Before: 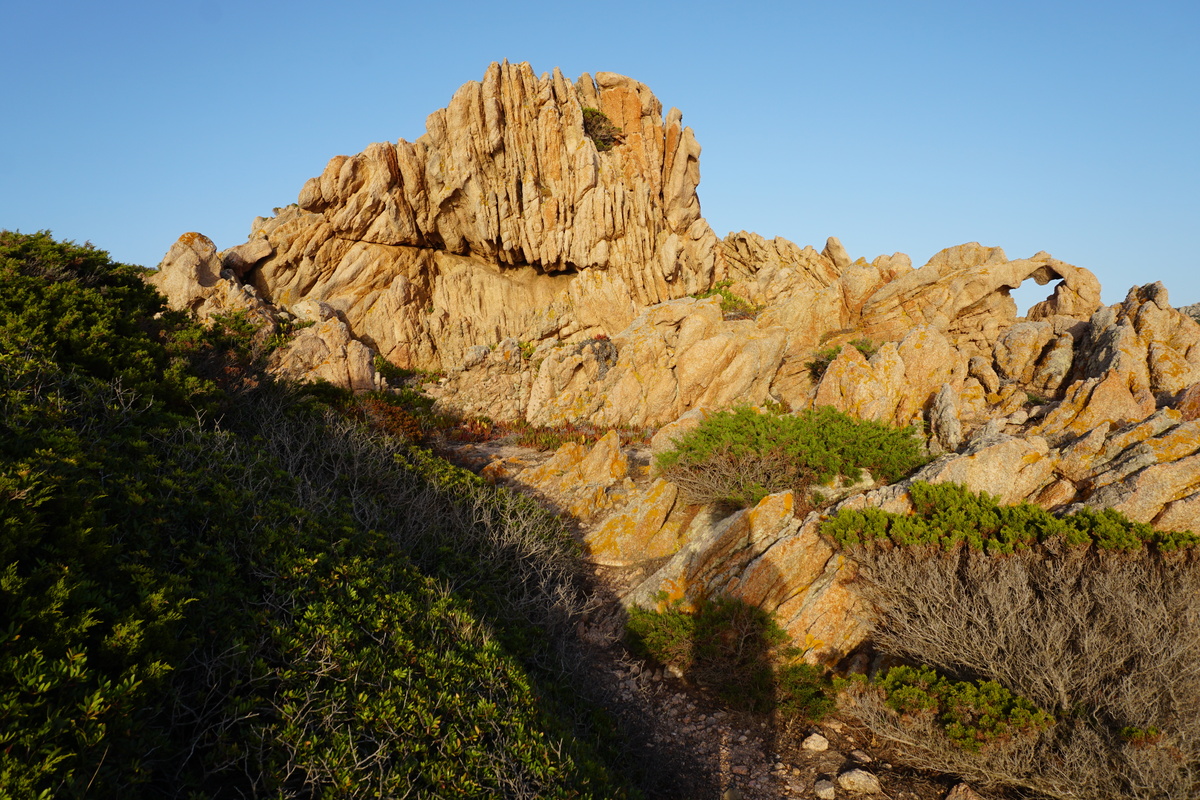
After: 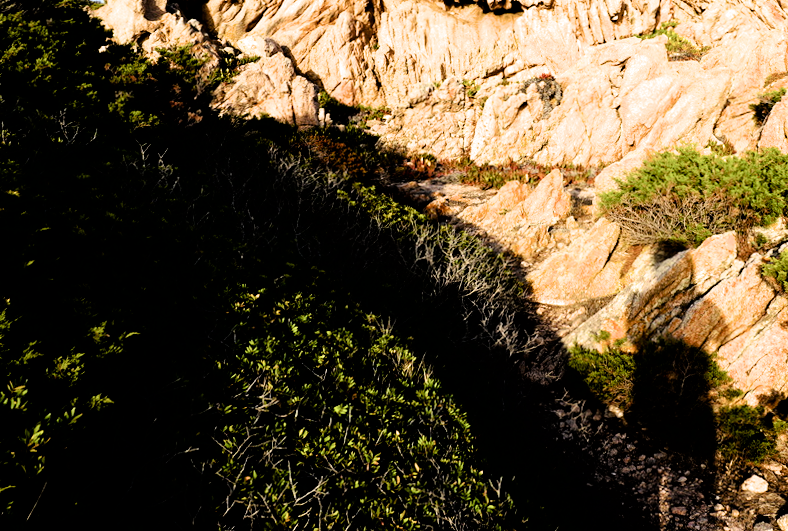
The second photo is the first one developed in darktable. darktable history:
crop and rotate: angle -0.737°, left 3.812%, top 32.332%, right 29.205%
exposure: black level correction 0, exposure 0.702 EV, compensate highlight preservation false
filmic rgb: black relative exposure -3.76 EV, white relative exposure 2.41 EV, dynamic range scaling -49.67%, hardness 3.47, latitude 29.33%, contrast 1.81
color balance rgb: global offset › luminance -0.983%, perceptual saturation grading › global saturation 1.09%, perceptual saturation grading › highlights -2.079%, perceptual saturation grading › mid-tones 3.352%, perceptual saturation grading › shadows 7.996%, global vibrance 4.95%
